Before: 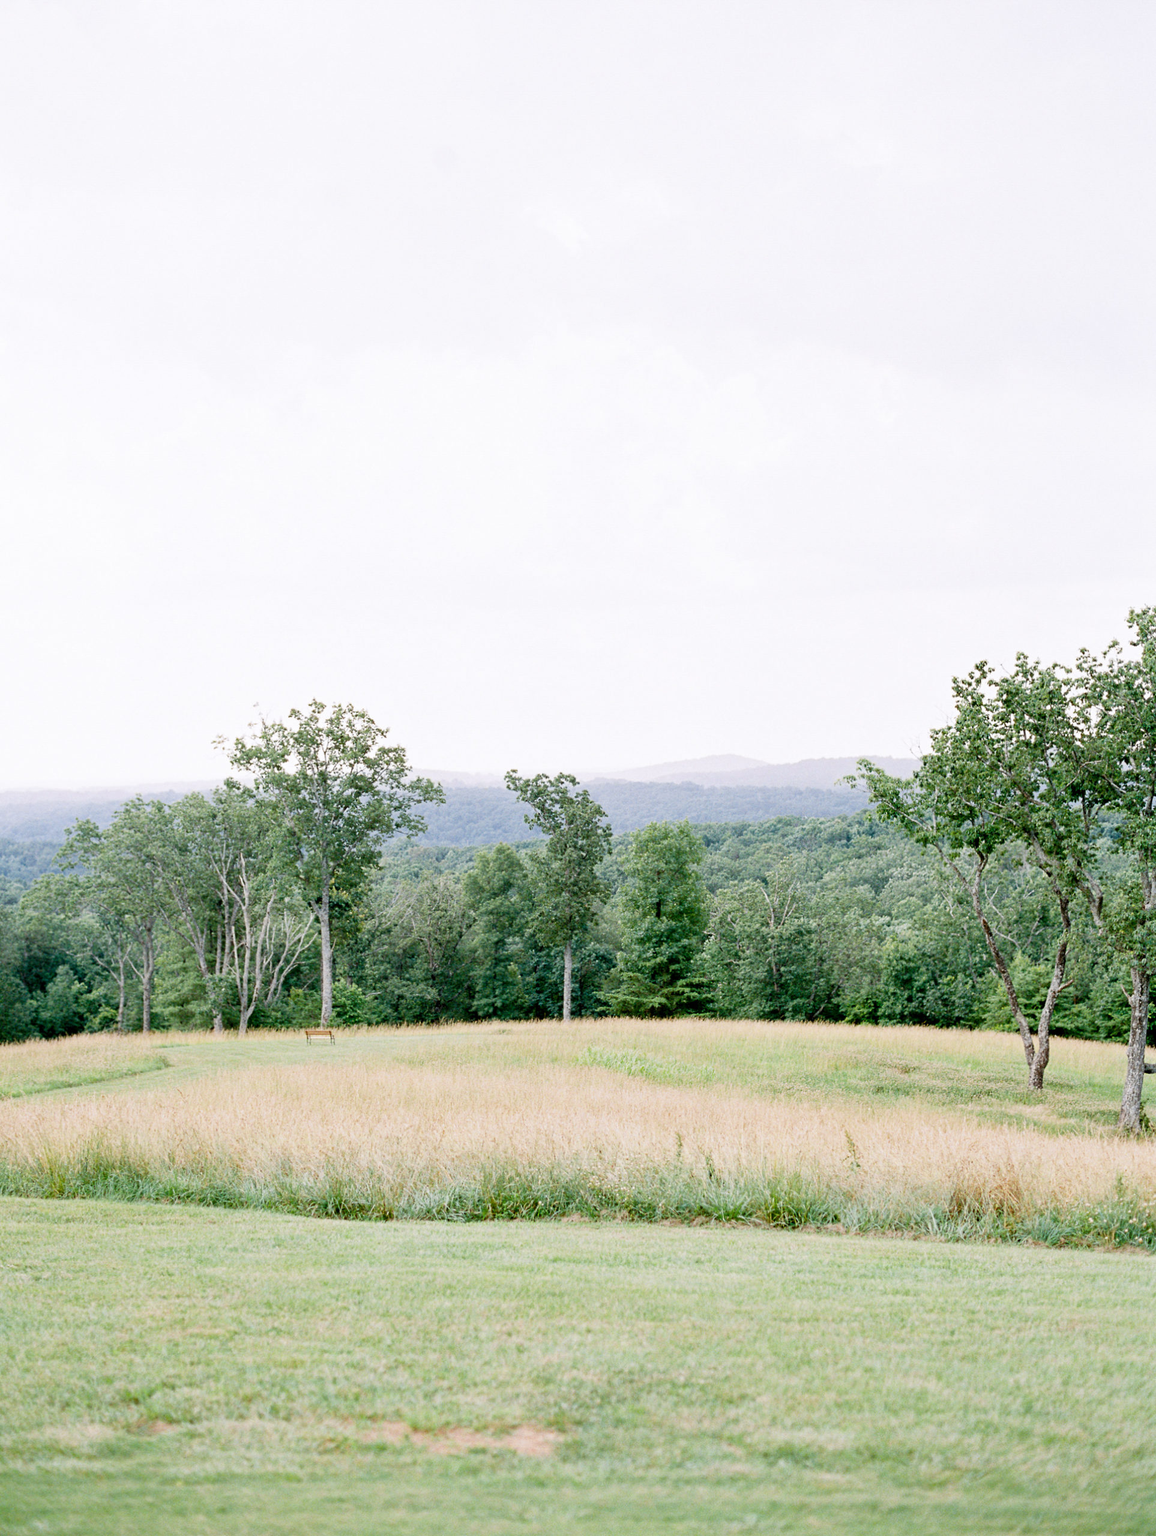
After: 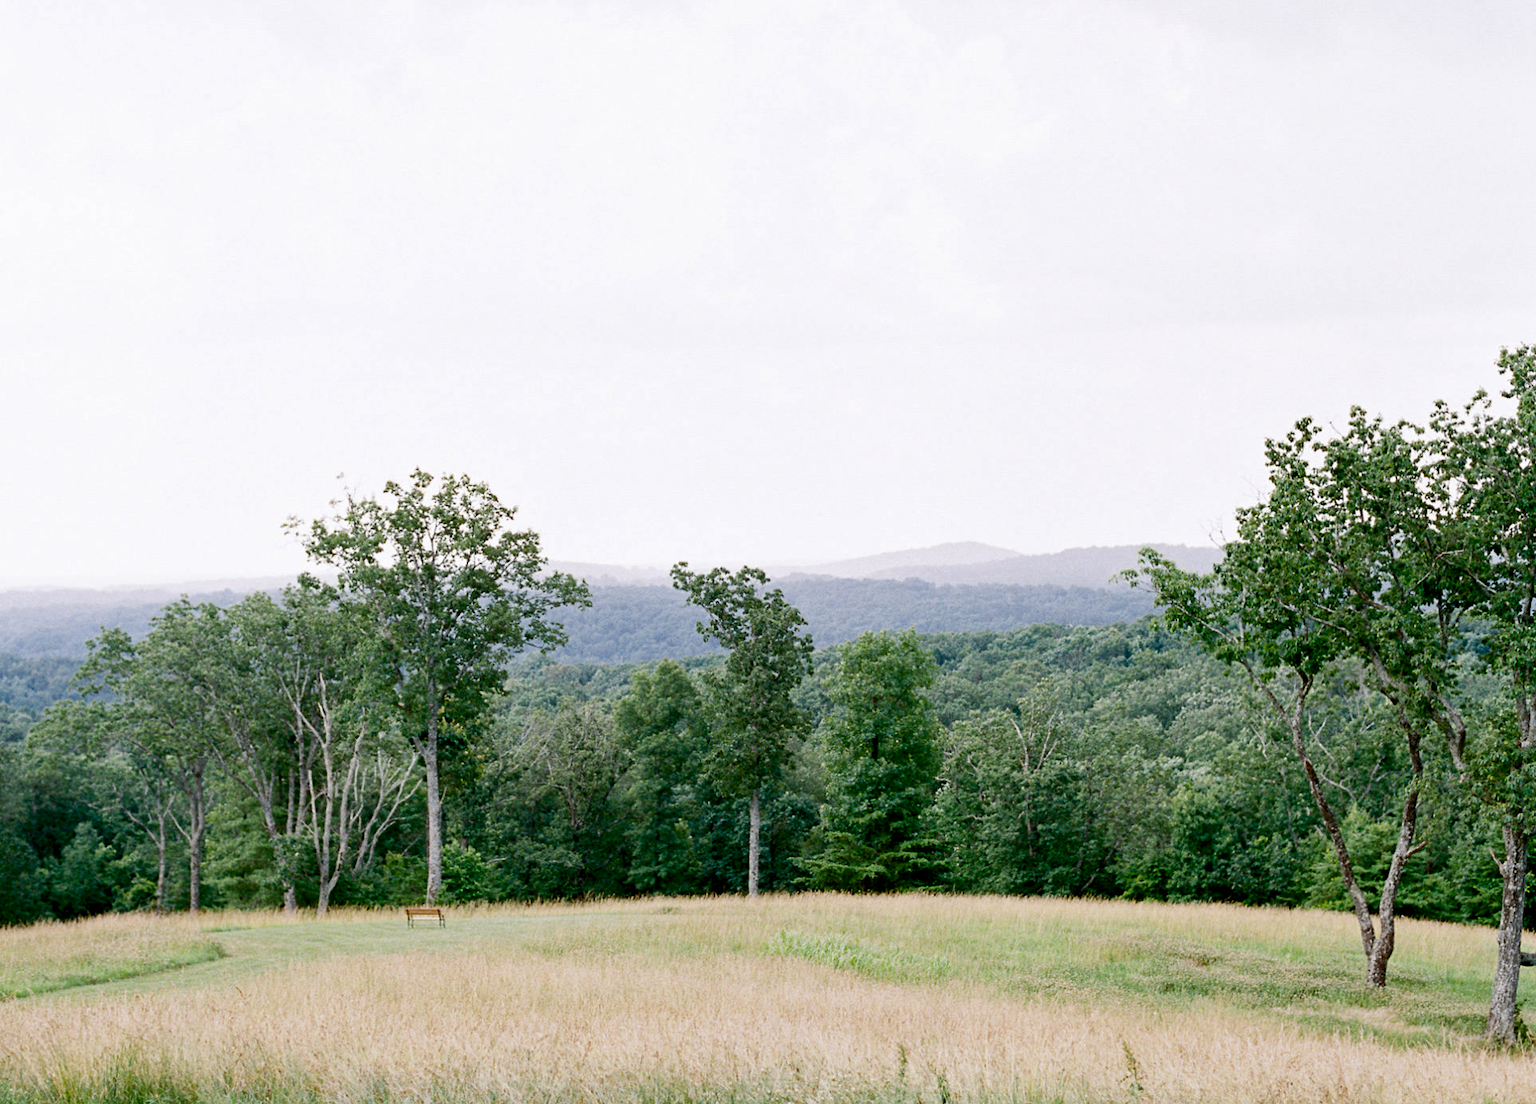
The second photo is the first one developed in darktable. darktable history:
crop and rotate: top 22.607%, bottom 23.272%
contrast brightness saturation: brightness -0.216, saturation 0.079
